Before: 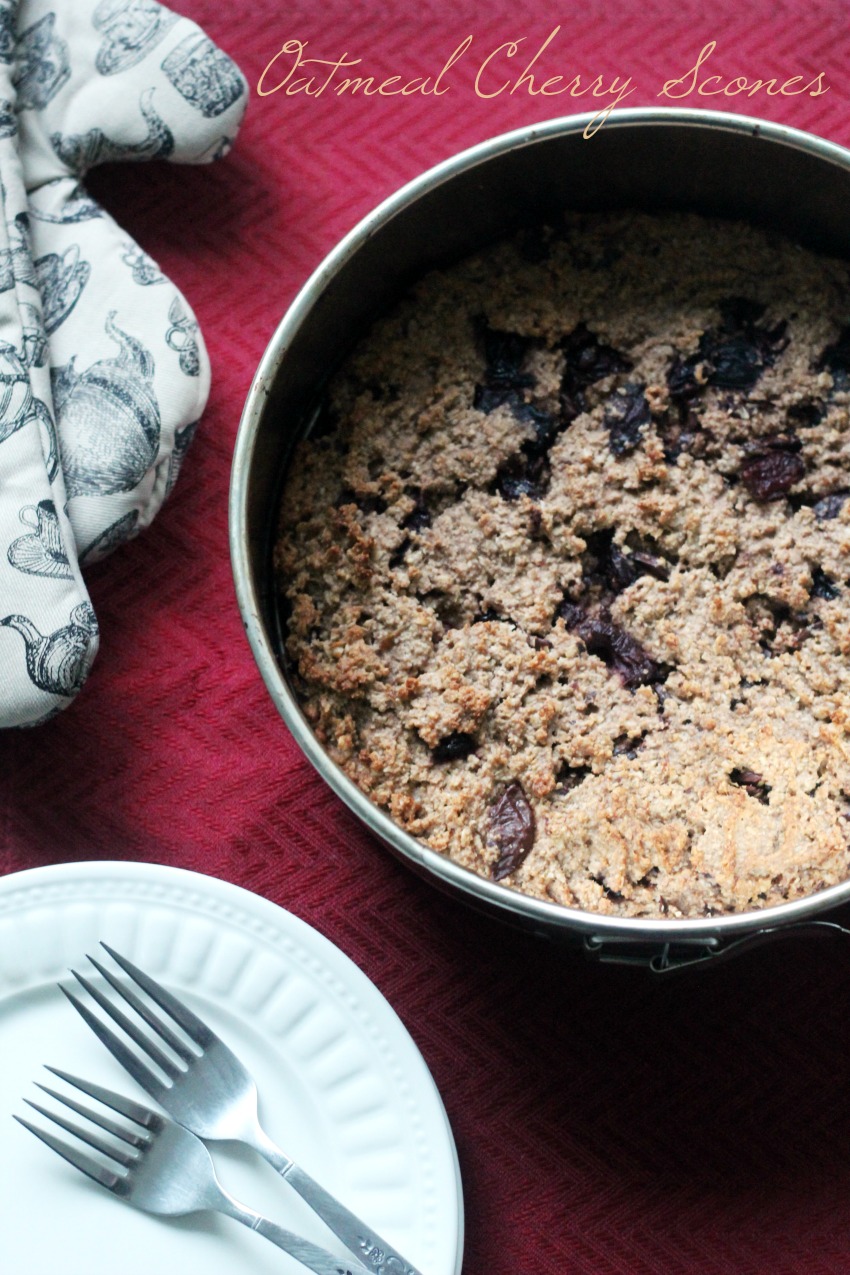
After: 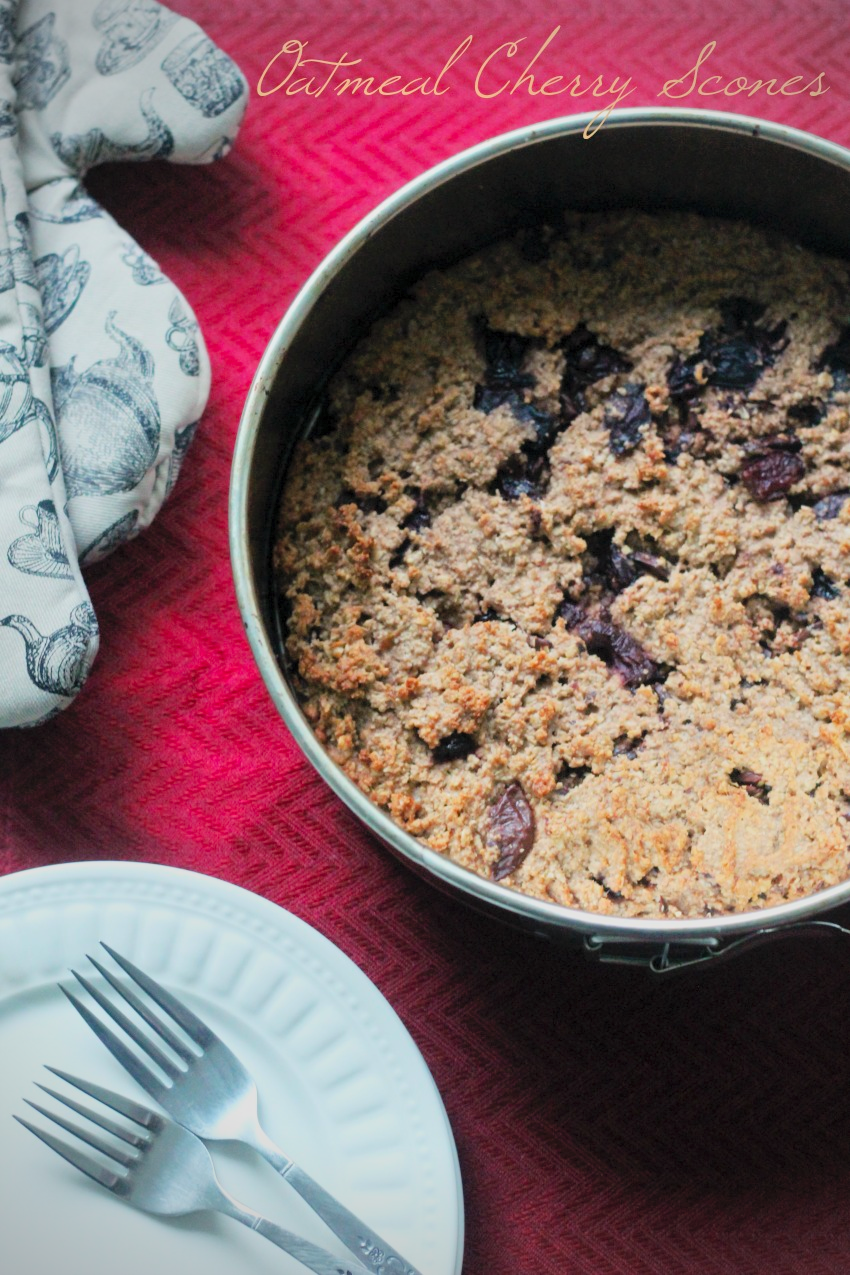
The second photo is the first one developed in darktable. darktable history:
contrast brightness saturation: contrast 0.069, brightness 0.175, saturation 0.412
tone equalizer: -8 EV -0.002 EV, -7 EV 0.004 EV, -6 EV -0.017 EV, -5 EV 0.015 EV, -4 EV -0.018 EV, -3 EV 0.038 EV, -2 EV -0.067 EV, -1 EV -0.291 EV, +0 EV -0.591 EV
vignetting: on, module defaults
